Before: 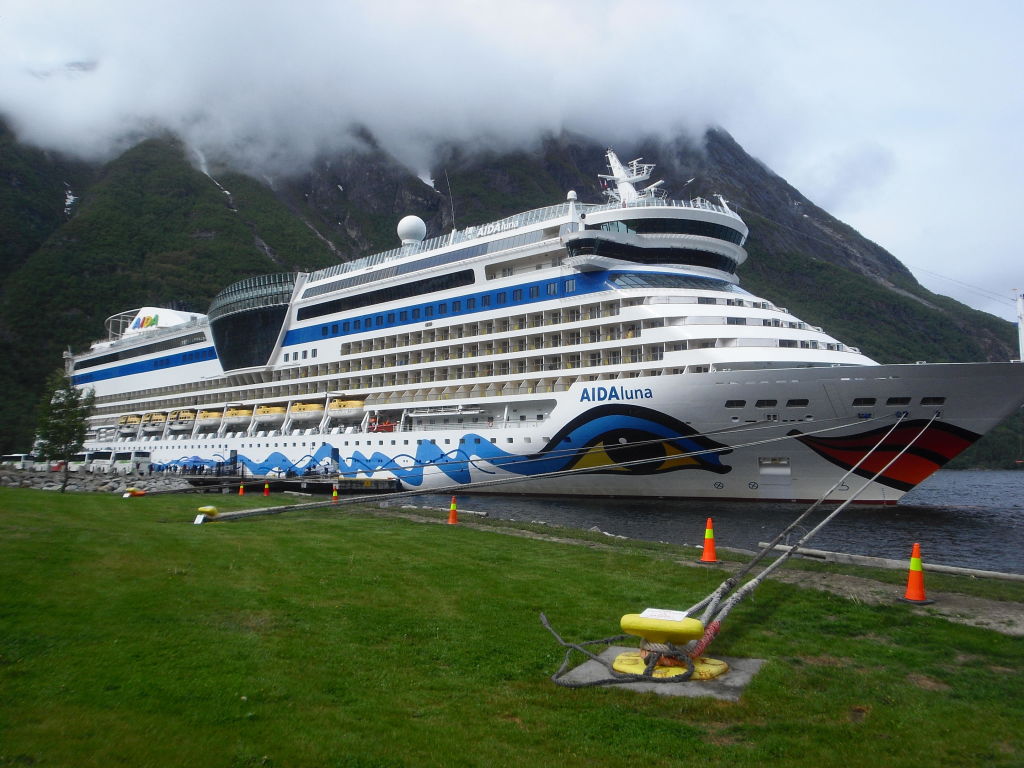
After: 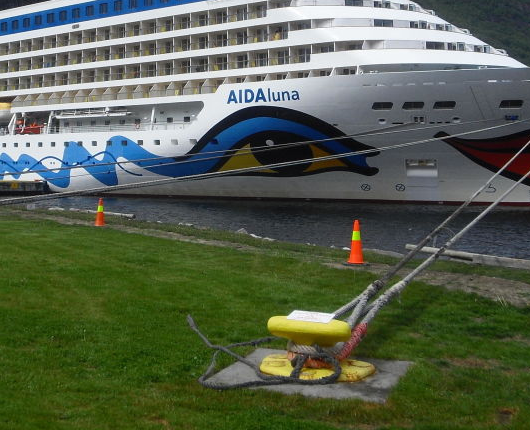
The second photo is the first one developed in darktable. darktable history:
crop: left 34.479%, top 38.822%, right 13.718%, bottom 5.172%
tone equalizer: on, module defaults
